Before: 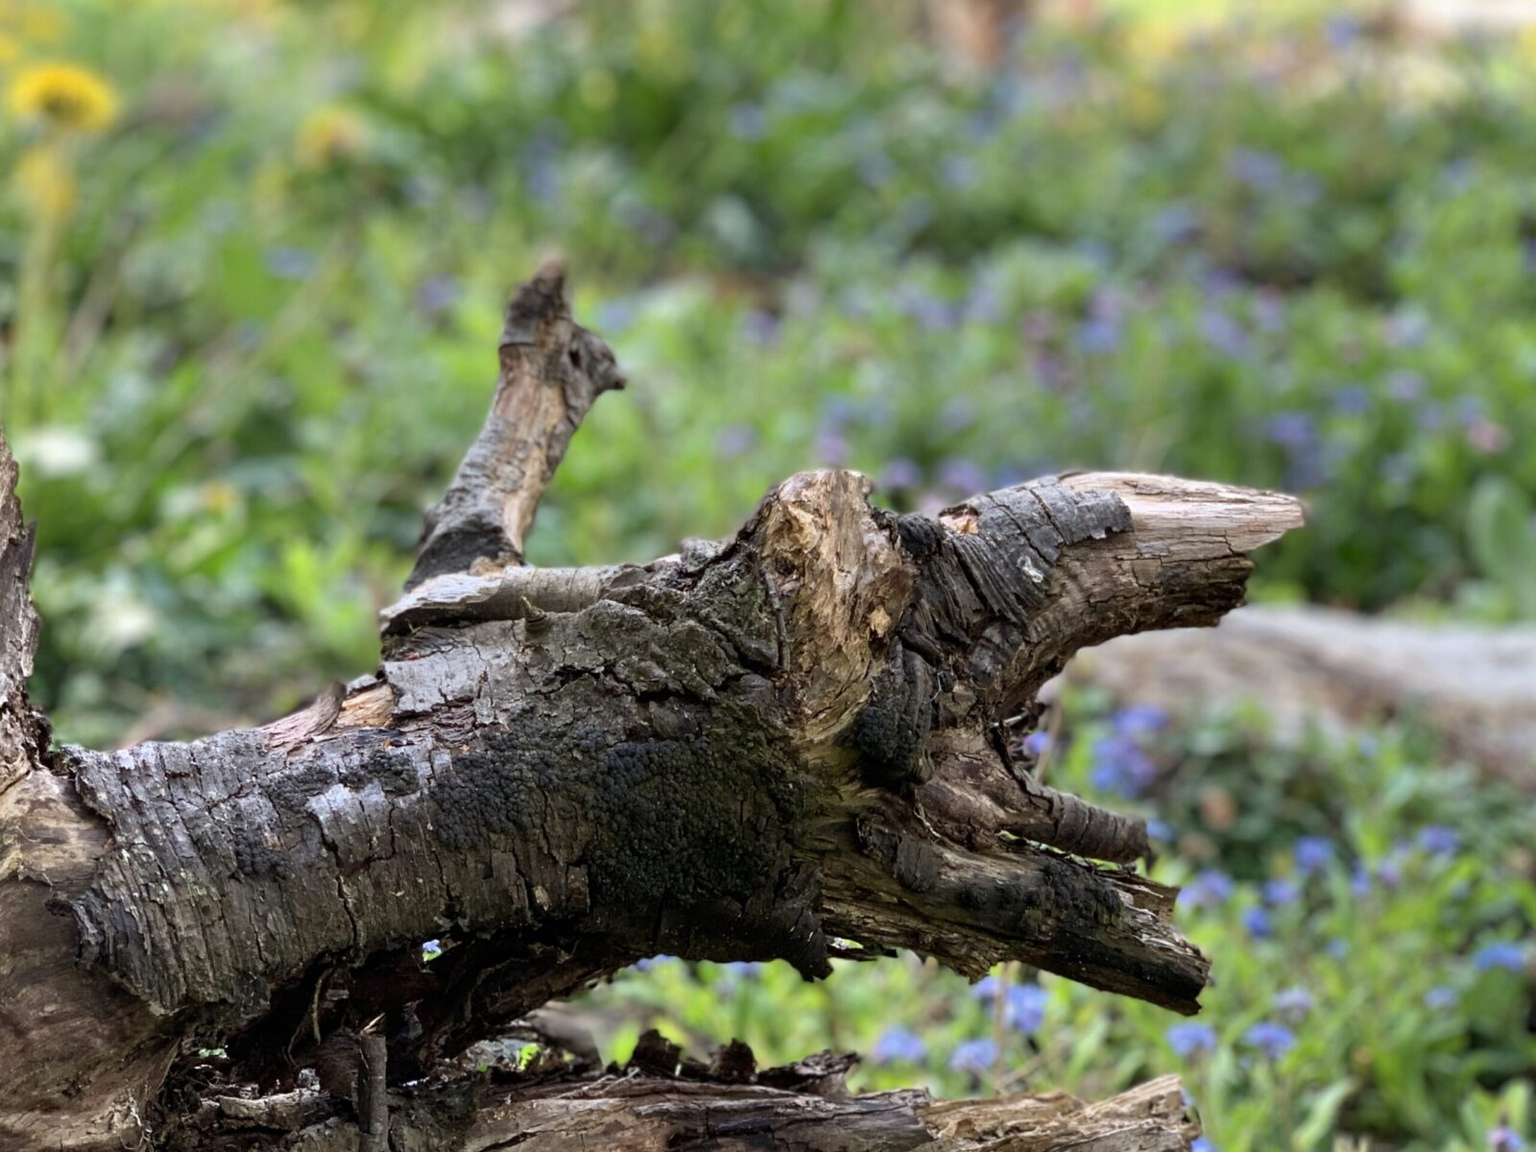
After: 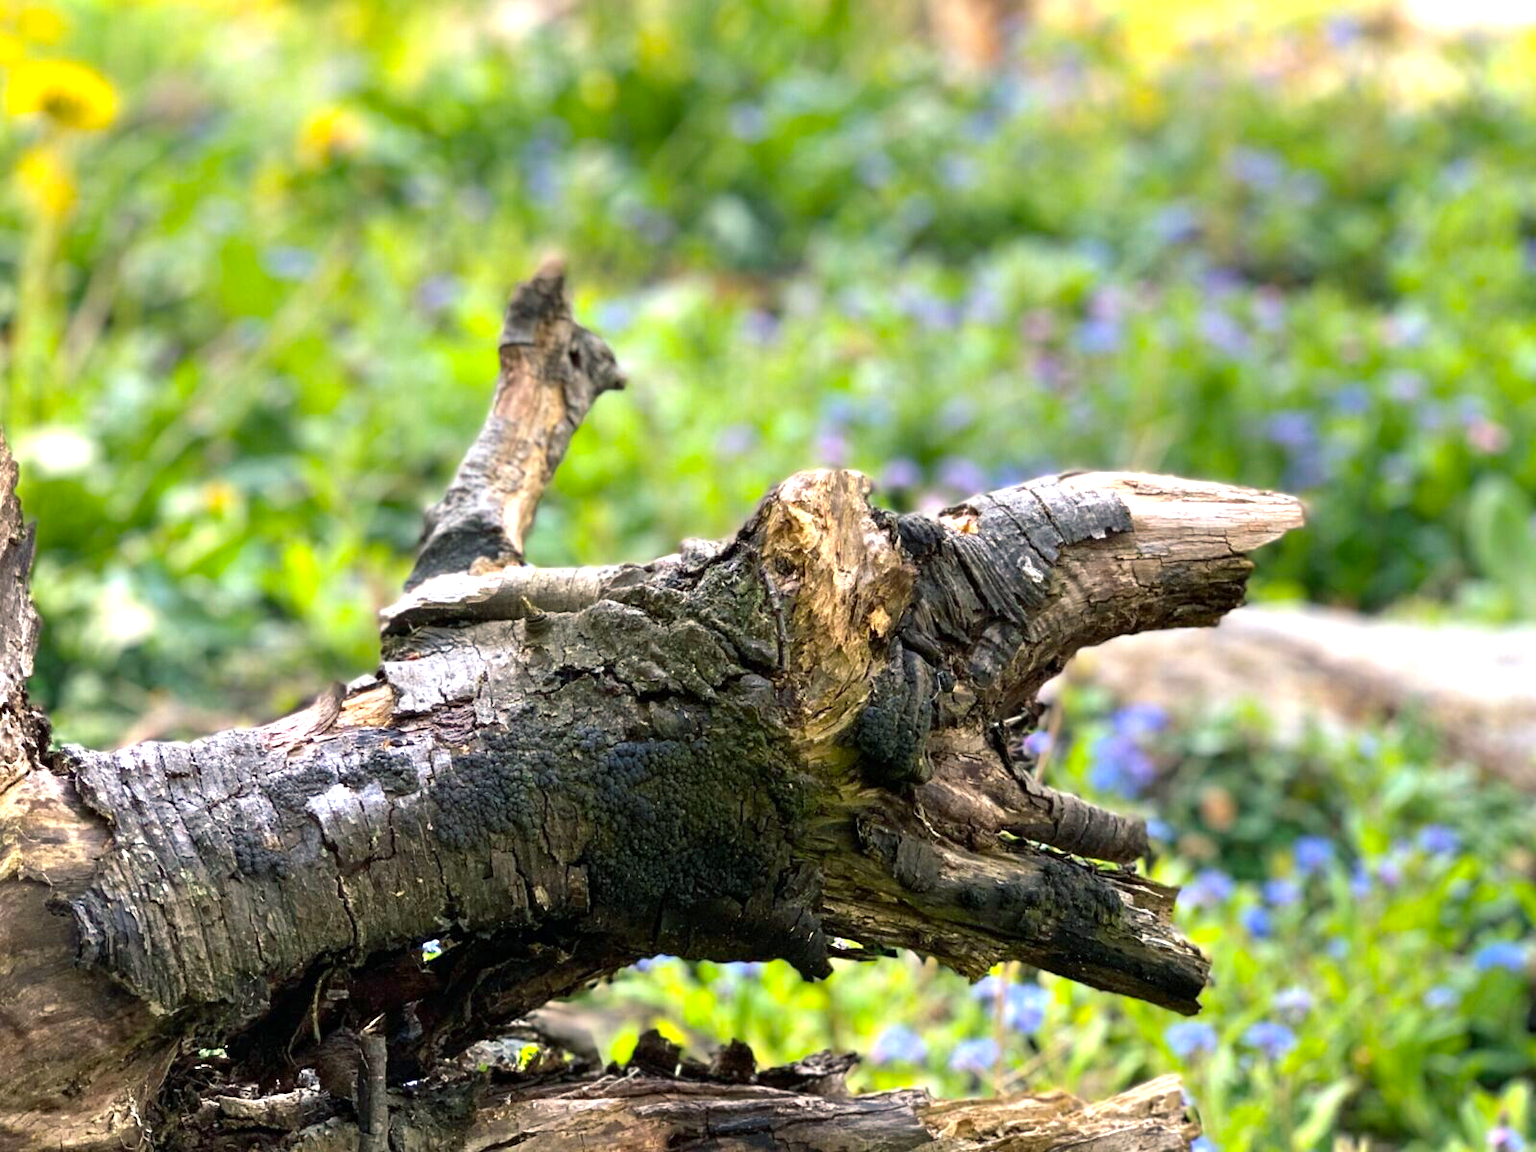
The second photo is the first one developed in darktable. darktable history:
color balance rgb: shadows lift › chroma 2.008%, shadows lift › hue 186.5°, highlights gain › chroma 2.017%, highlights gain › hue 71.87°, perceptual saturation grading › global saturation 25.49%, perceptual brilliance grading › global brilliance 12.659%, global vibrance 20%
exposure: exposure 0.436 EV, compensate exposure bias true, compensate highlight preservation false
